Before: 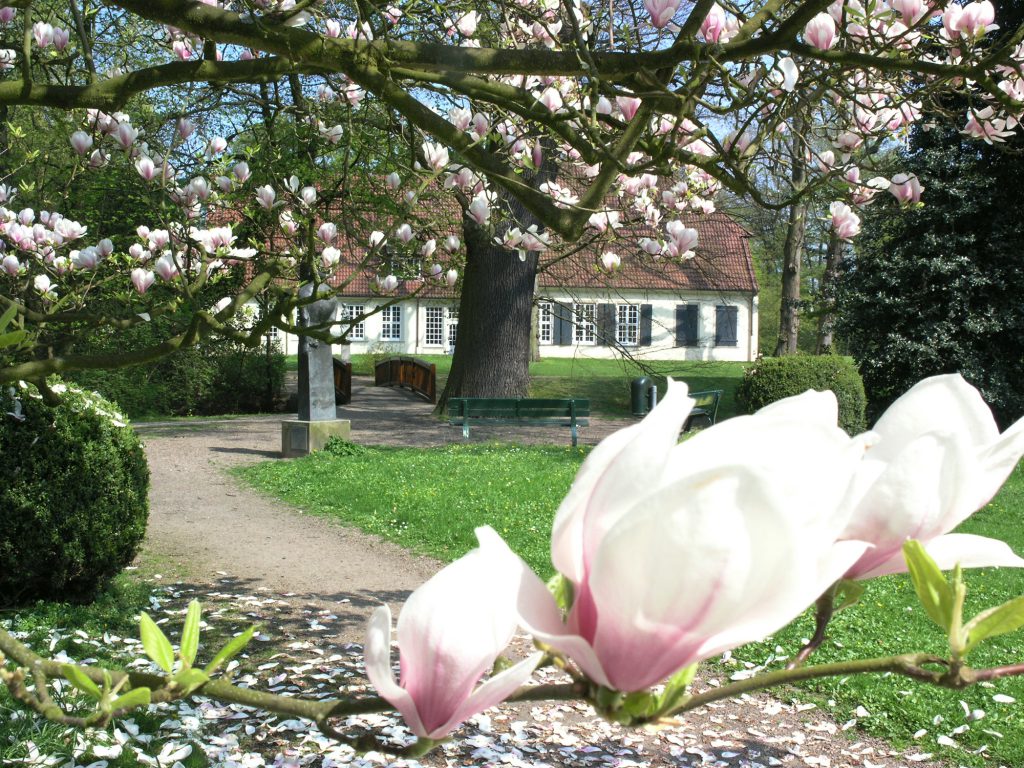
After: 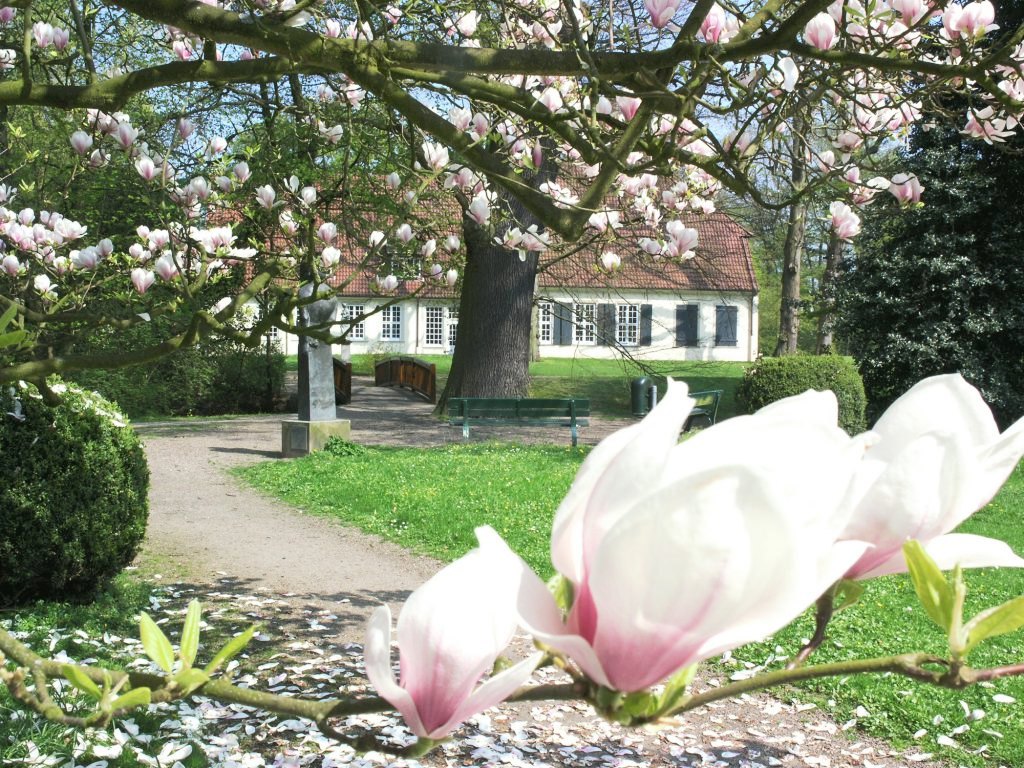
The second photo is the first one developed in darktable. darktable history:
tone curve: curves: ch0 [(0, 0) (0.003, 0.026) (0.011, 0.03) (0.025, 0.047) (0.044, 0.082) (0.069, 0.119) (0.1, 0.157) (0.136, 0.19) (0.177, 0.231) (0.224, 0.27) (0.277, 0.318) (0.335, 0.383) (0.399, 0.456) (0.468, 0.532) (0.543, 0.618) (0.623, 0.71) (0.709, 0.786) (0.801, 0.851) (0.898, 0.908) (1, 1)], preserve colors none
